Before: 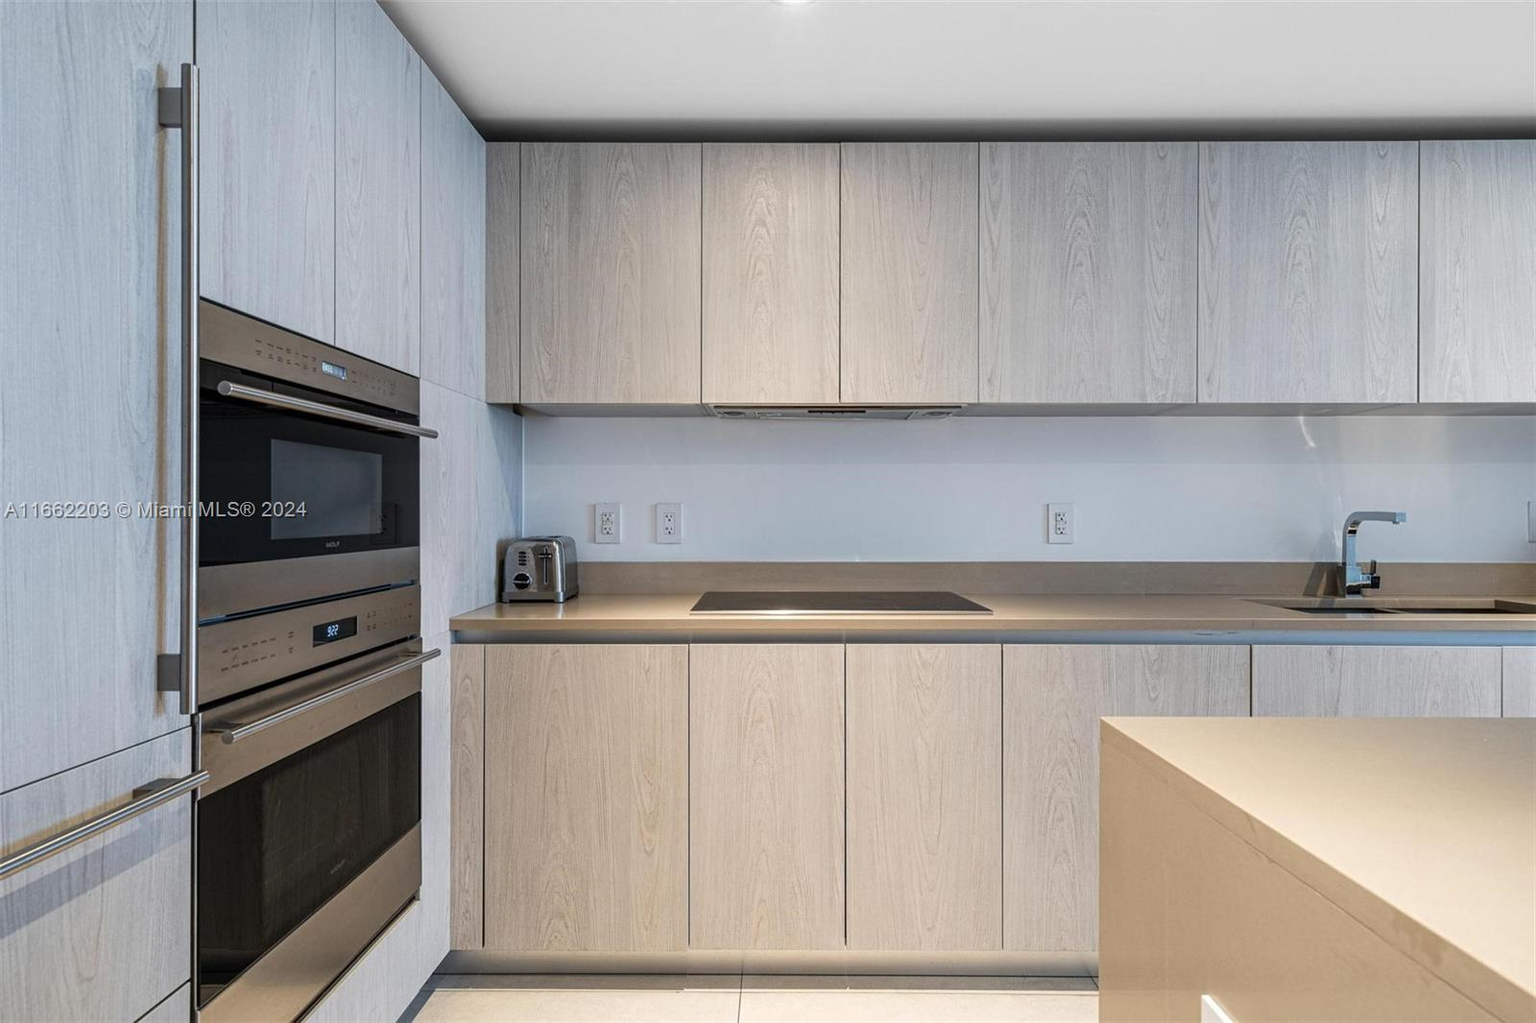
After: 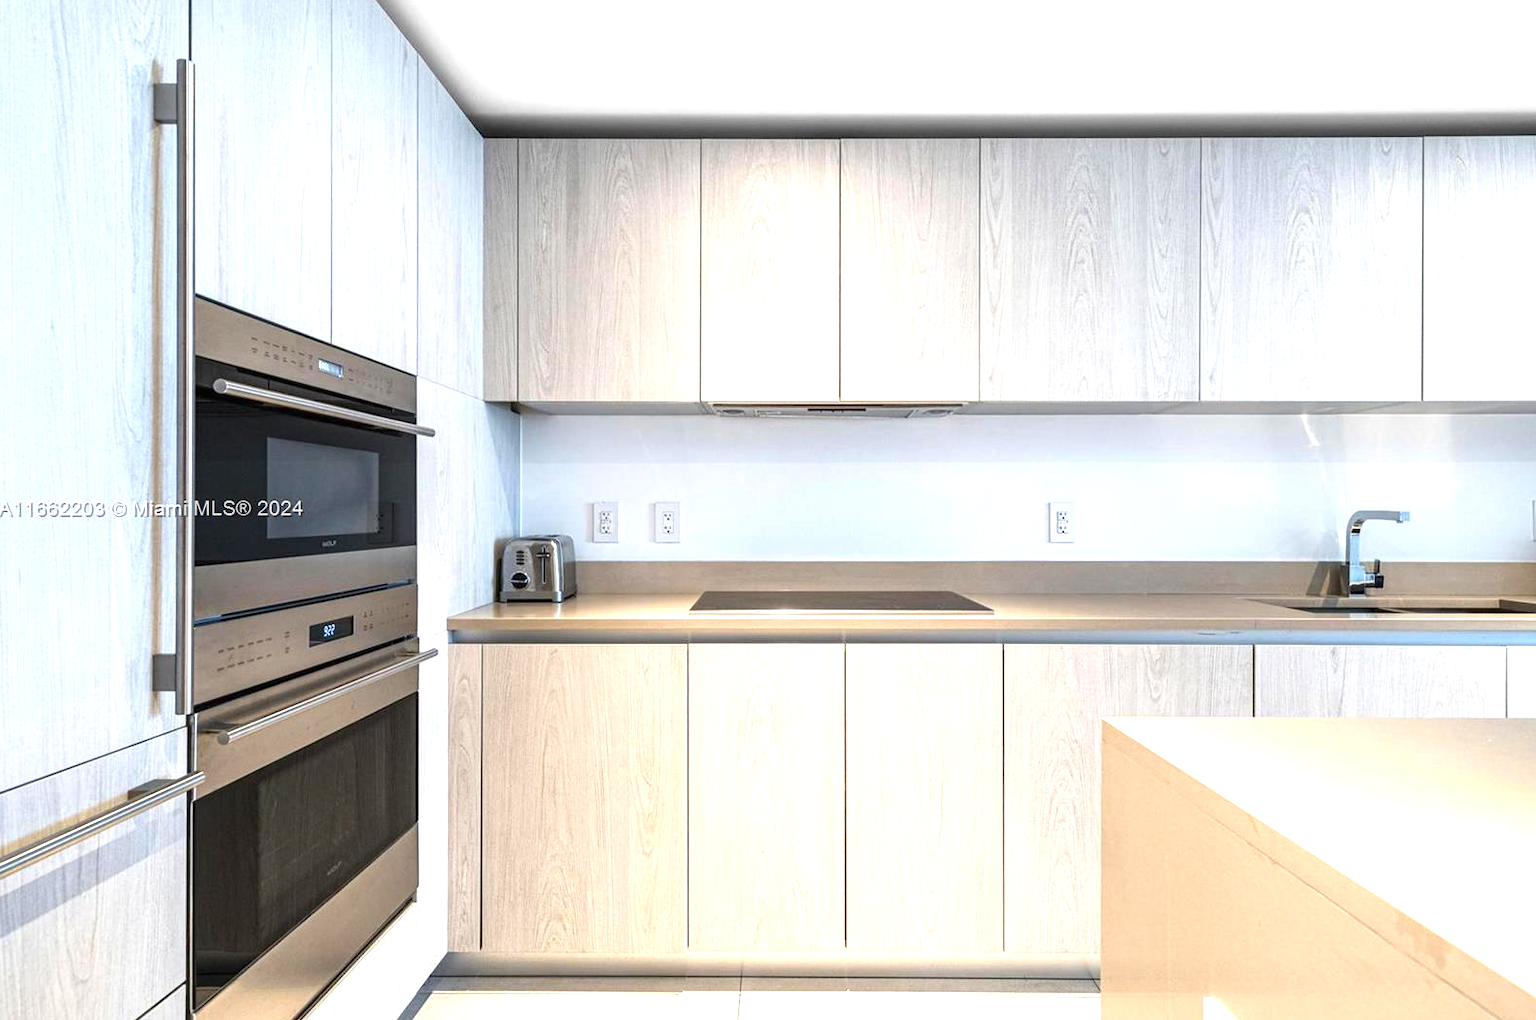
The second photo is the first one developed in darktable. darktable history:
exposure: black level correction 0, exposure 1.45 EV, compensate exposure bias true, compensate highlight preservation false
crop: left 0.434%, top 0.485%, right 0.244%, bottom 0.386%
